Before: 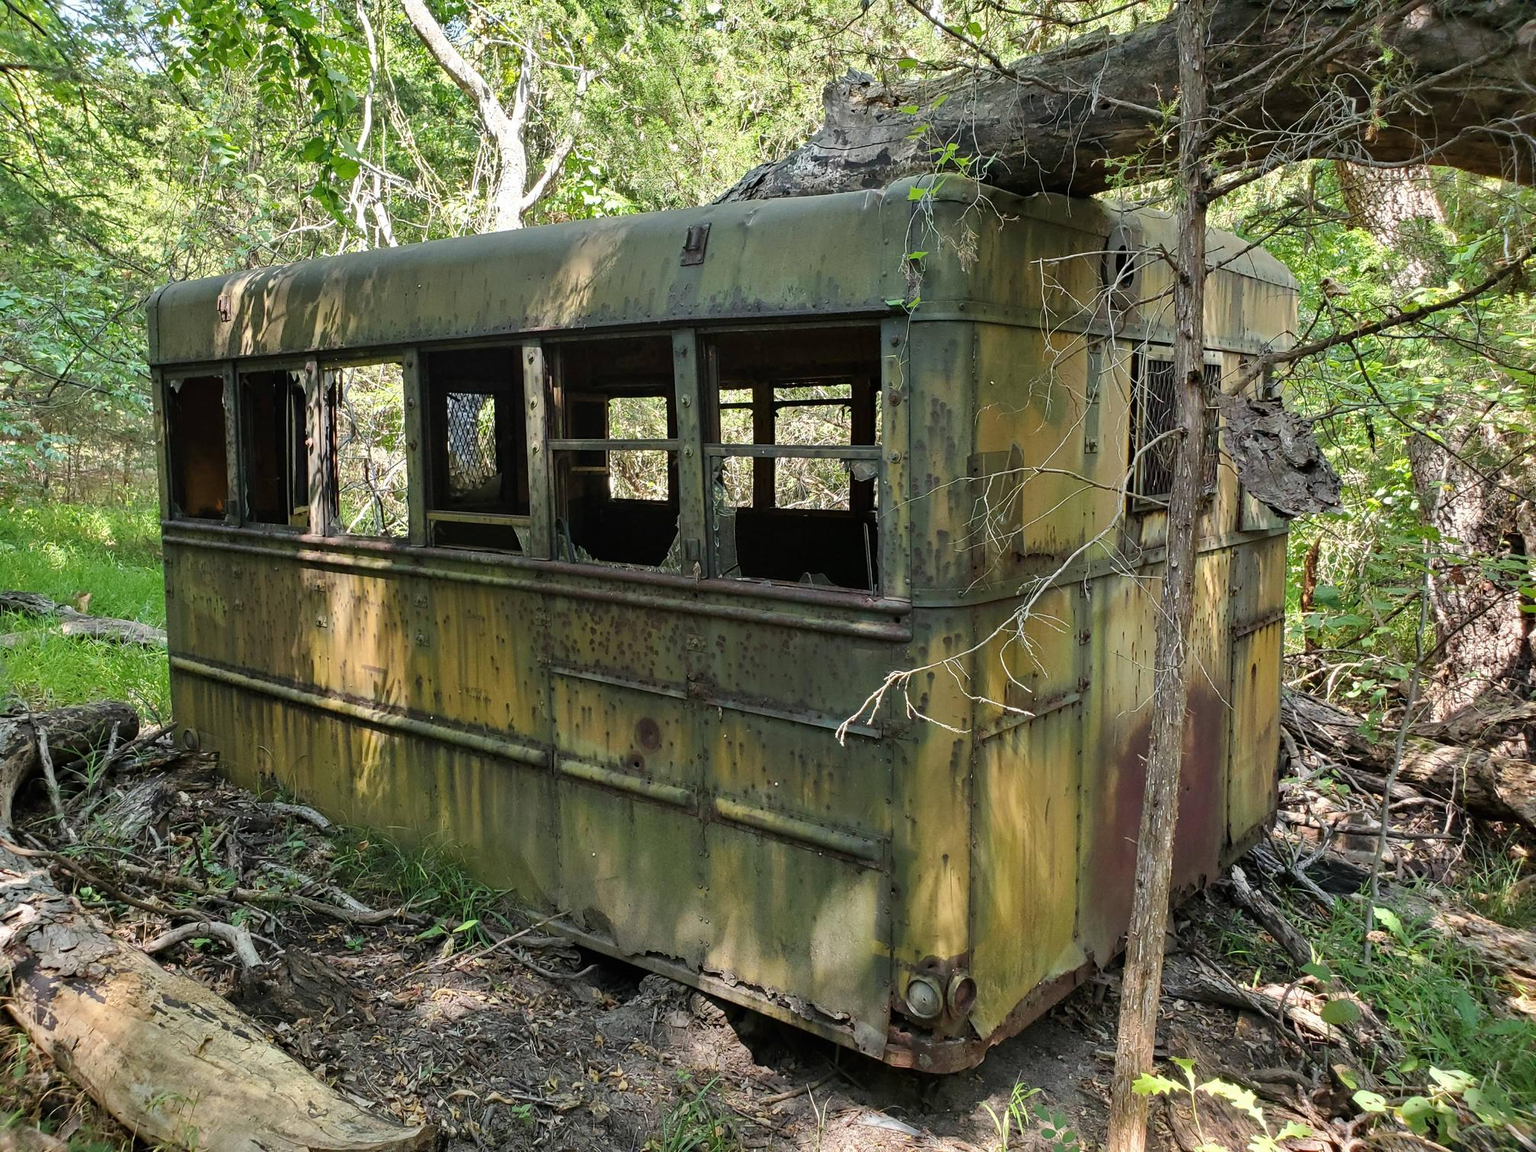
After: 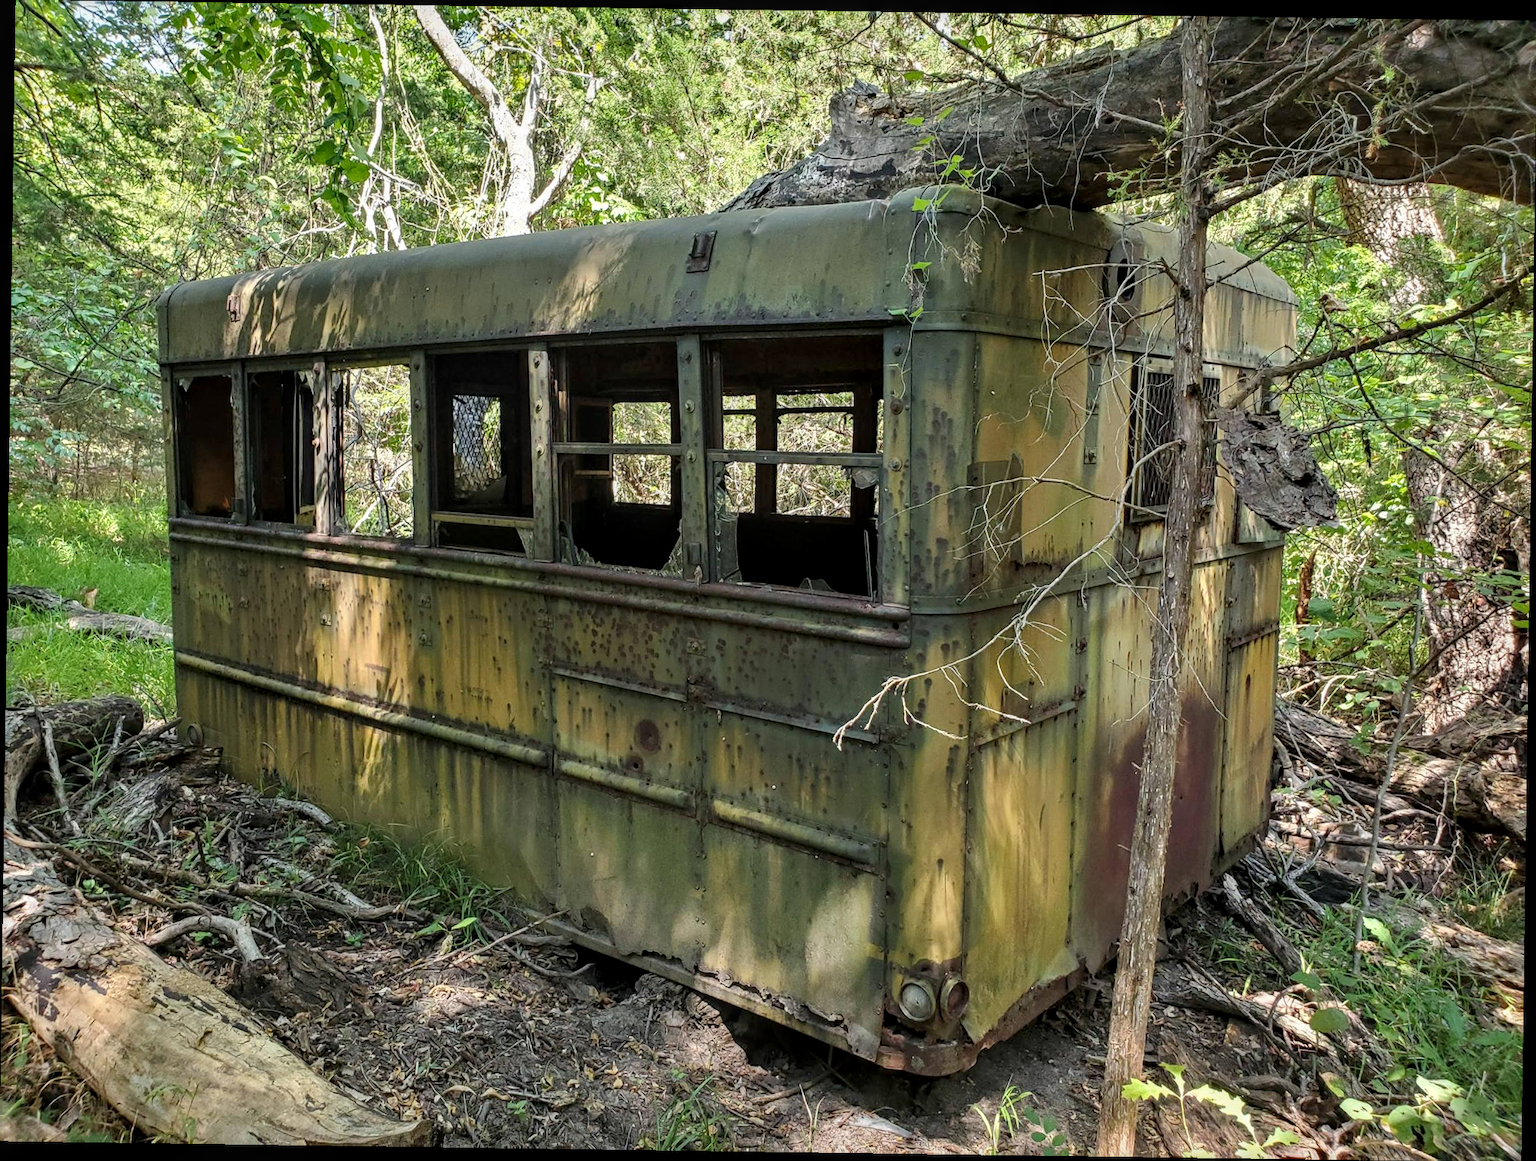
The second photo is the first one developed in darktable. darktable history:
local contrast: on, module defaults
rotate and perspective: rotation 0.8°, automatic cropping off
